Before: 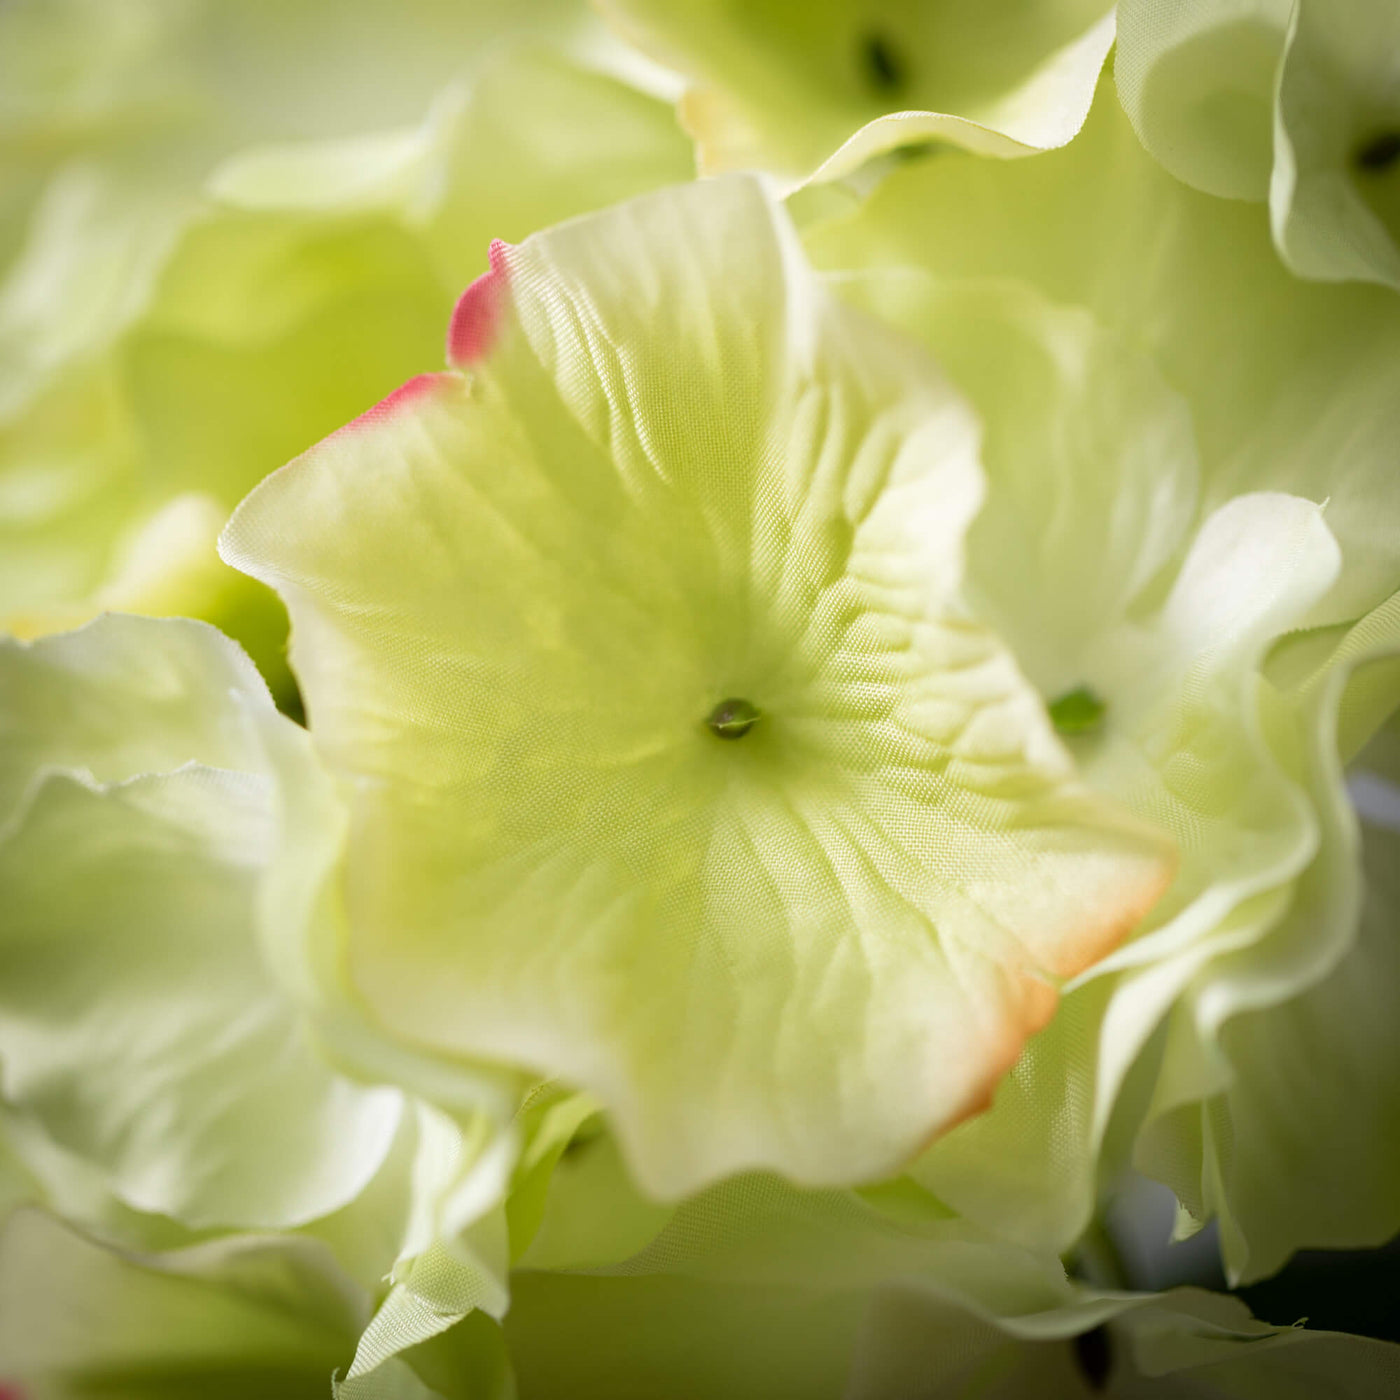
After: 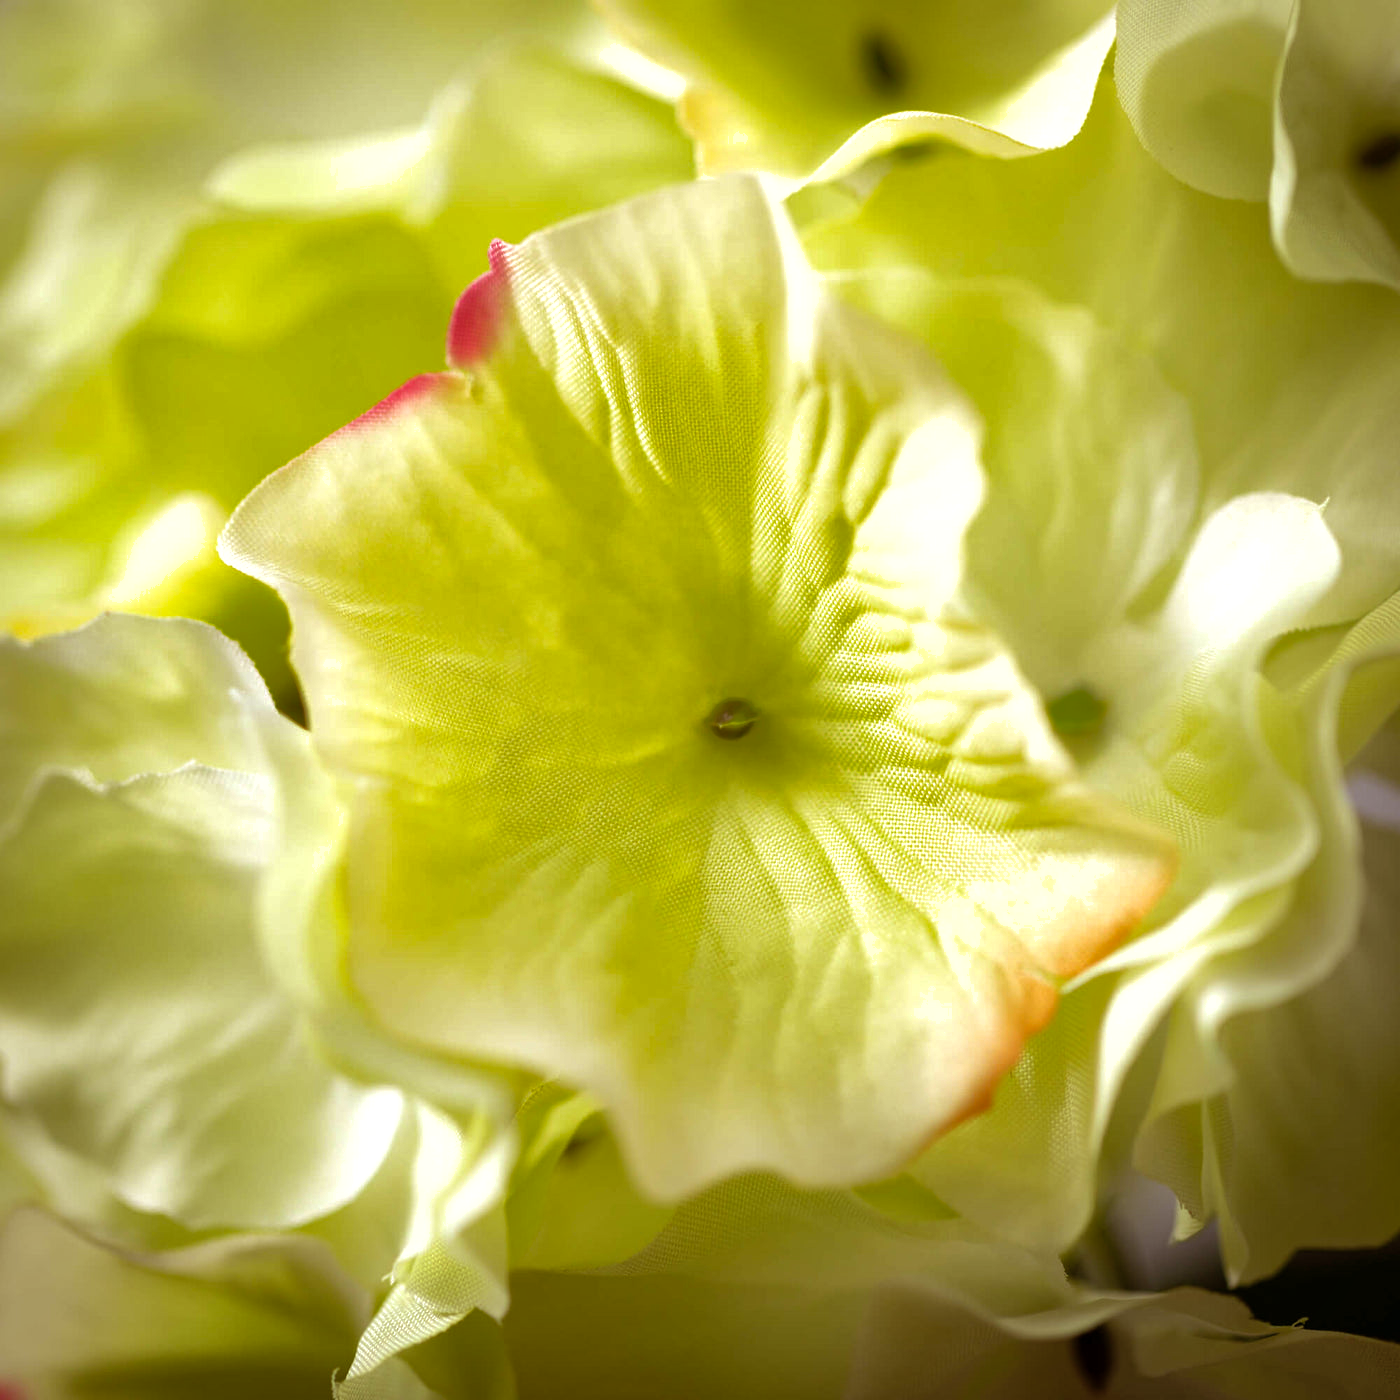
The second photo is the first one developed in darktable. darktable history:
rgb levels: mode RGB, independent channels, levels [[0, 0.5, 1], [0, 0.521, 1], [0, 0.536, 1]]
shadows and highlights: on, module defaults
tone equalizer: -8 EV -0.417 EV, -7 EV -0.389 EV, -6 EV -0.333 EV, -5 EV -0.222 EV, -3 EV 0.222 EV, -2 EV 0.333 EV, -1 EV 0.389 EV, +0 EV 0.417 EV, edges refinement/feathering 500, mask exposure compensation -1.57 EV, preserve details no
